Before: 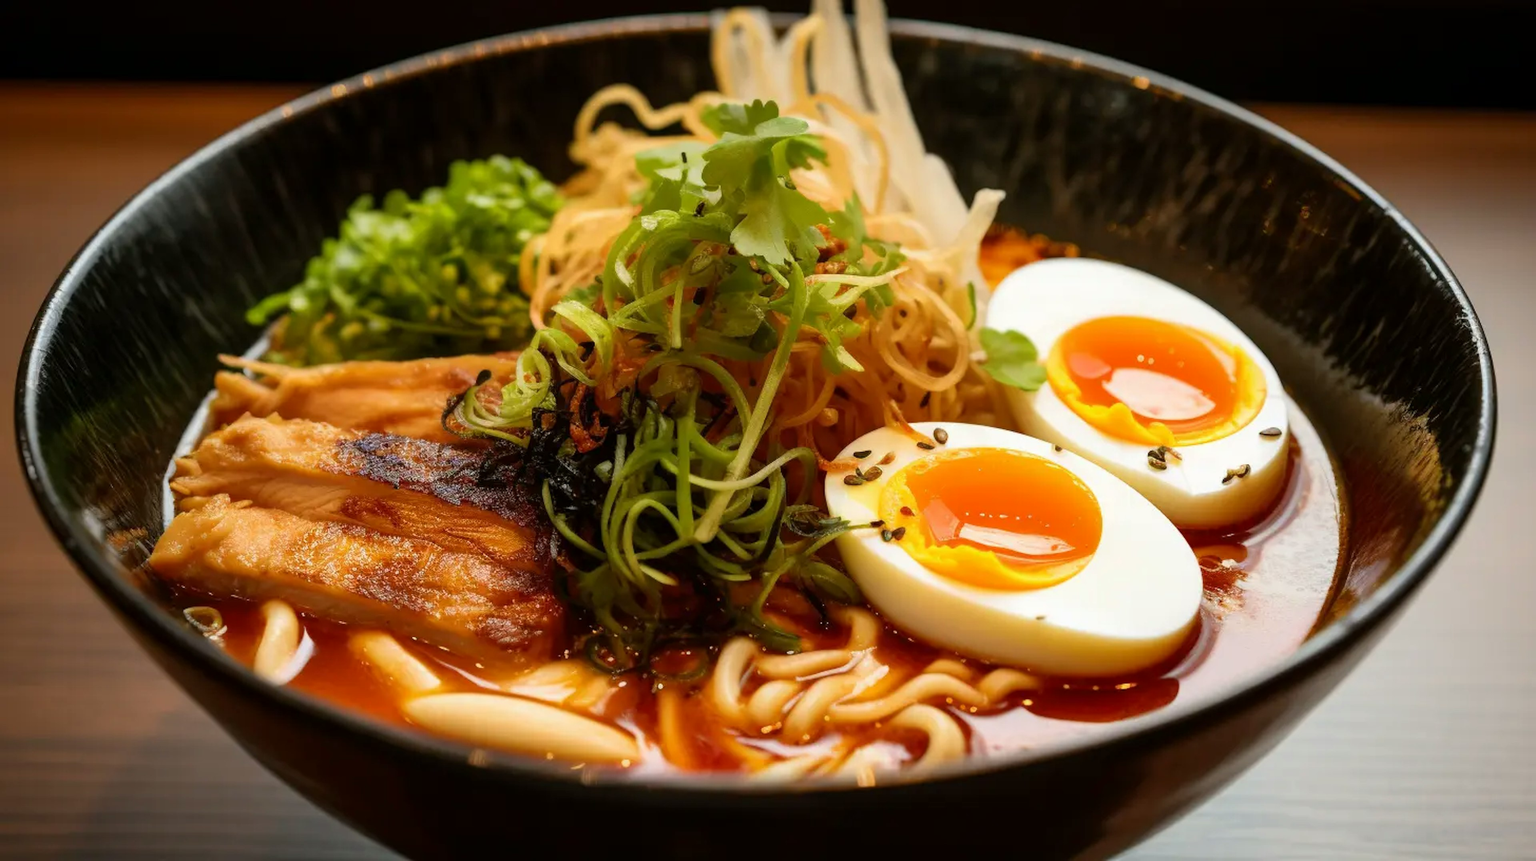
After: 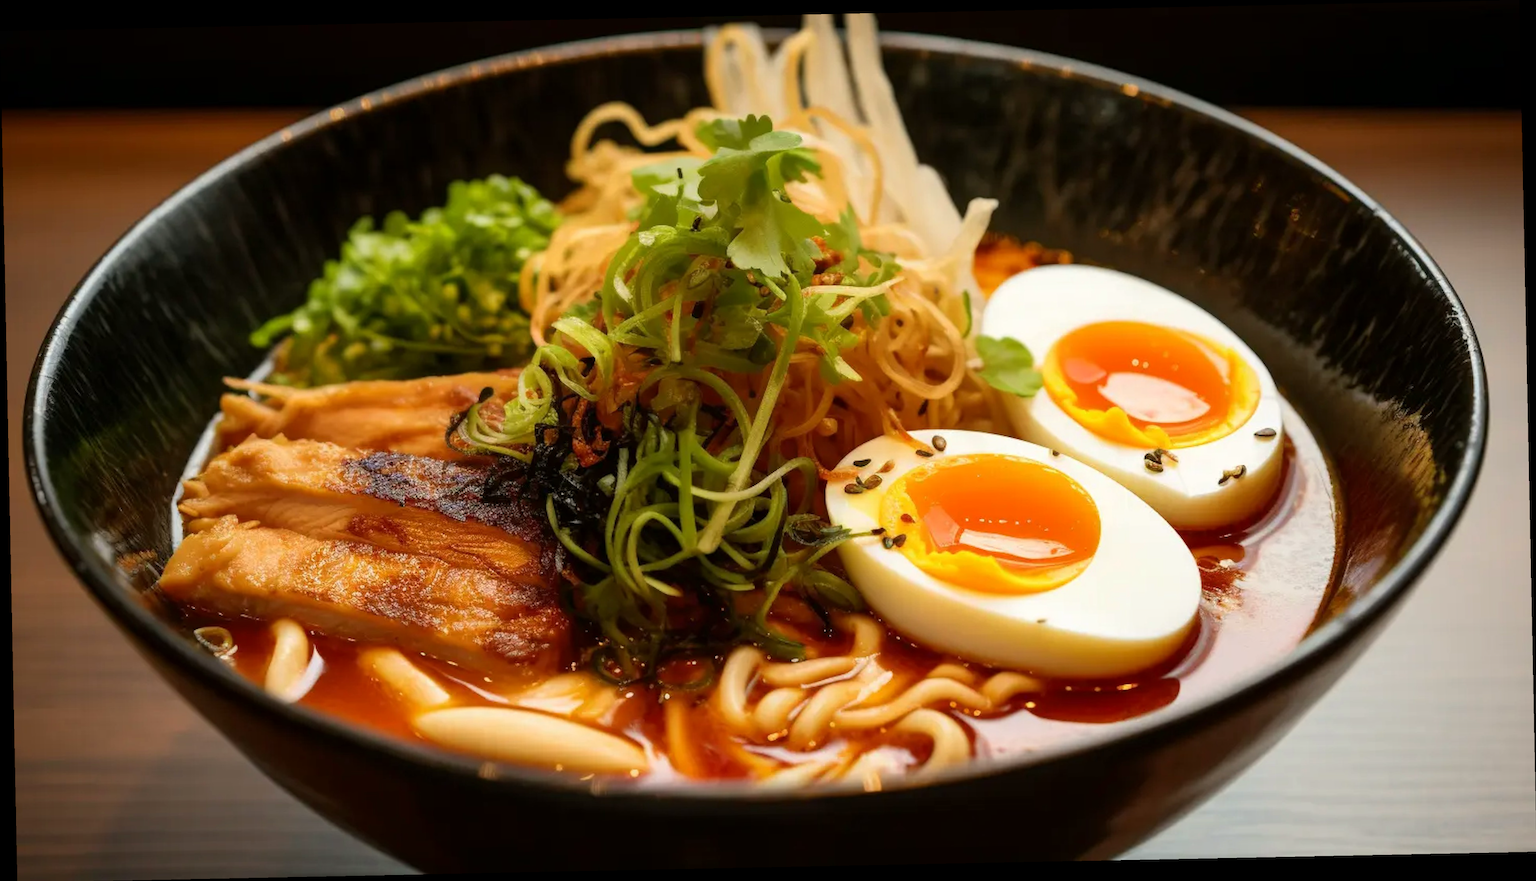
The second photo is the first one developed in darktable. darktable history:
white balance: red 1.009, blue 0.985
rotate and perspective: rotation -1.17°, automatic cropping off
